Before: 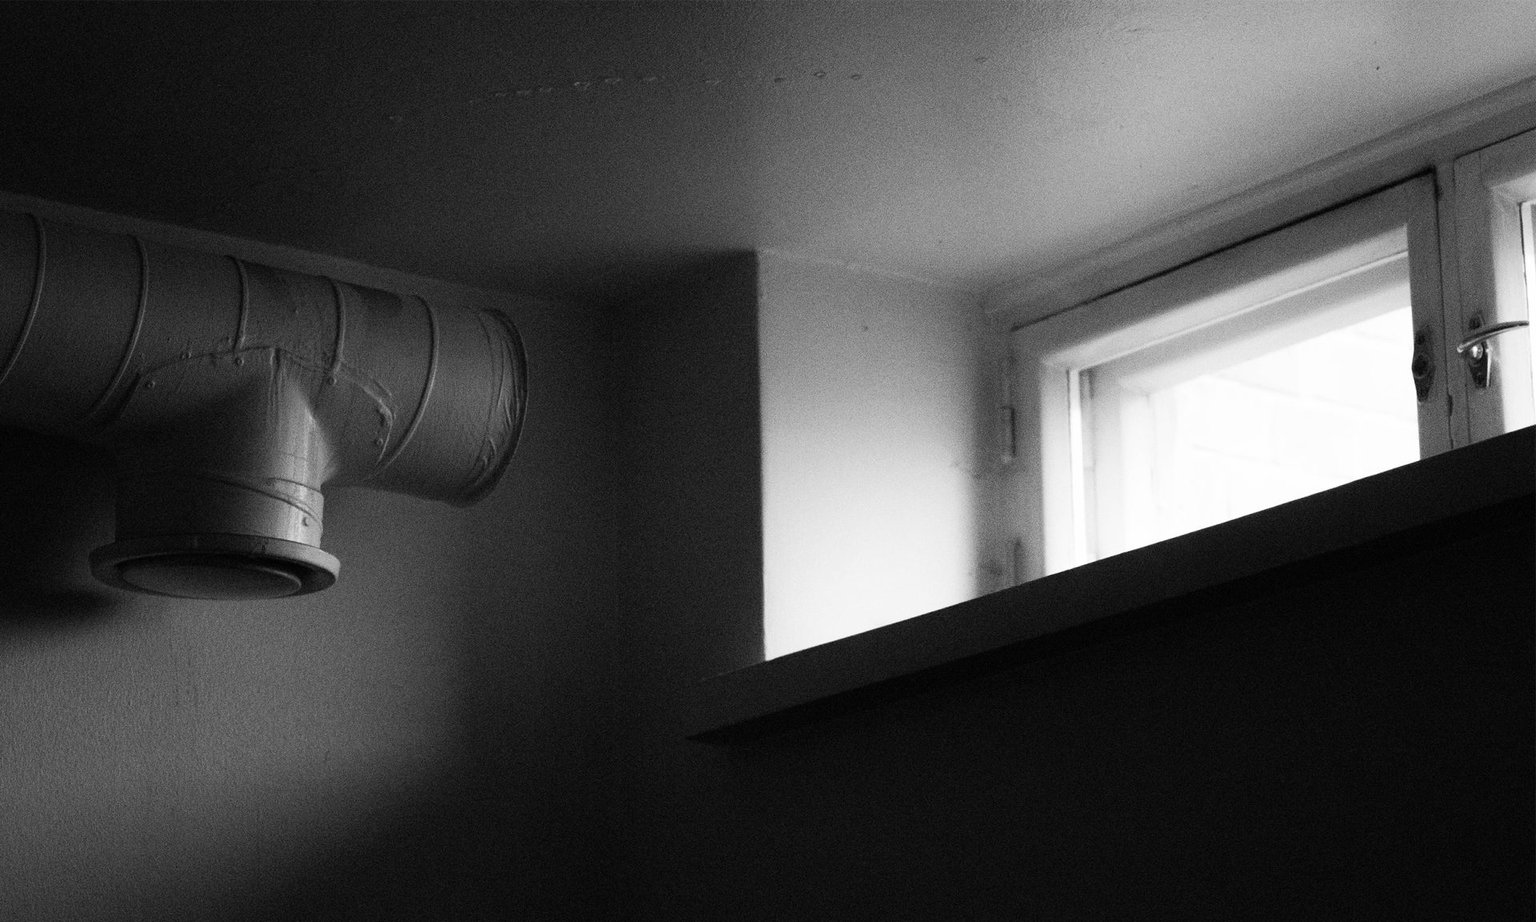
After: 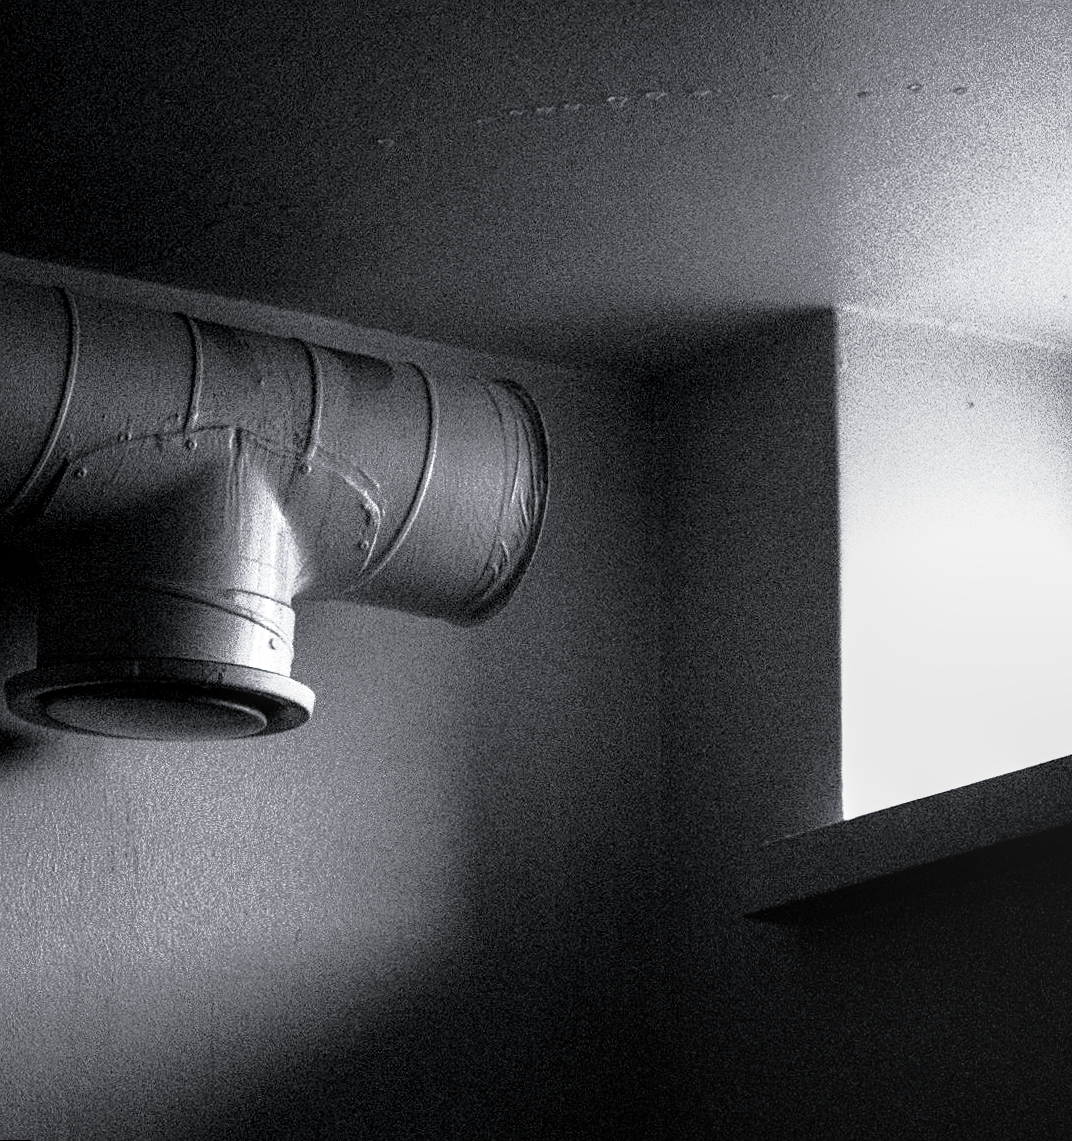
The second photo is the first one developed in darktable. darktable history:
local contrast: on, module defaults
rotate and perspective: rotation 0.192°, lens shift (horizontal) -0.015, crop left 0.005, crop right 0.996, crop top 0.006, crop bottom 0.99
sharpen: amount 0.2
crop: left 5.114%, right 38.589%
exposure: black level correction 0, exposure 1.1 EV, compensate exposure bias true, compensate highlight preservation false
white balance: red 0.974, blue 1.044
tone curve: curves: ch0 [(0, 0) (0.48, 0.431) (0.7, 0.609) (0.864, 0.854) (1, 1)]
filmic rgb: middle gray luminance 12.74%, black relative exposure -10.13 EV, white relative exposure 3.47 EV, threshold 6 EV, target black luminance 0%, hardness 5.74, latitude 44.69%, contrast 1.221, highlights saturation mix 5%, shadows ↔ highlights balance 26.78%, add noise in highlights 0, preserve chrominance no, color science v3 (2019), use custom middle-gray values true, iterations of high-quality reconstruction 0, contrast in highlights soft, enable highlight reconstruction true
